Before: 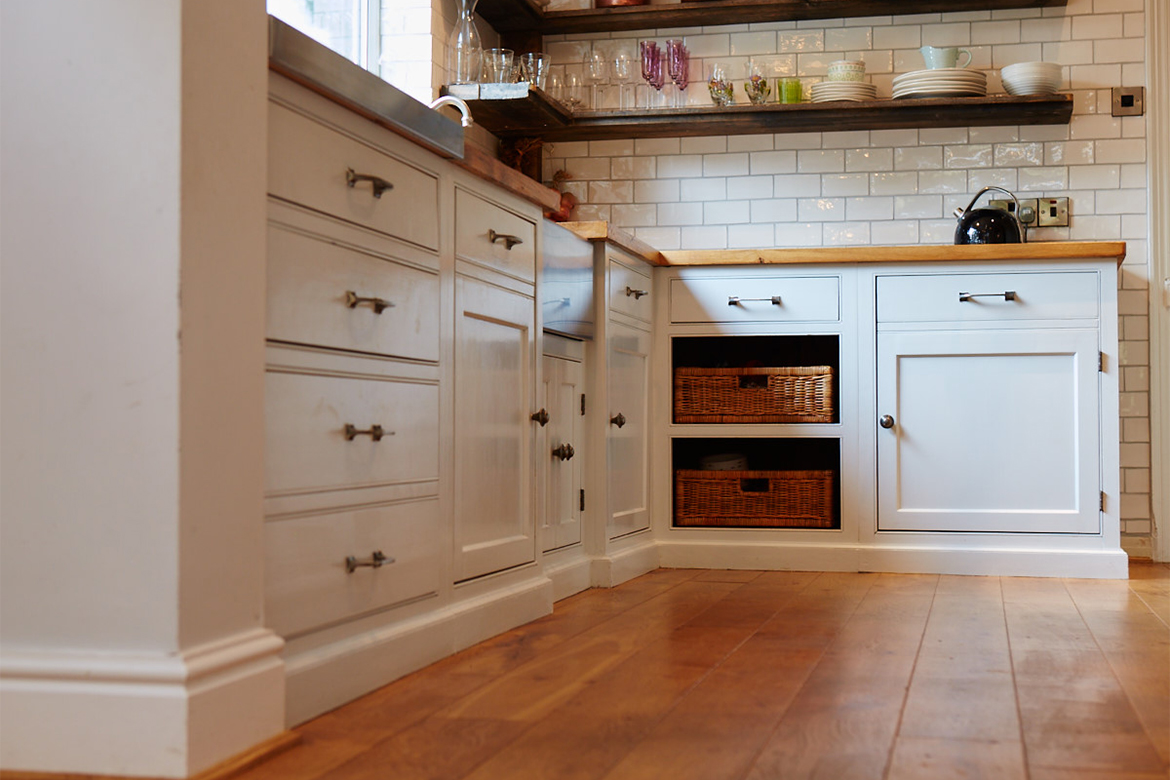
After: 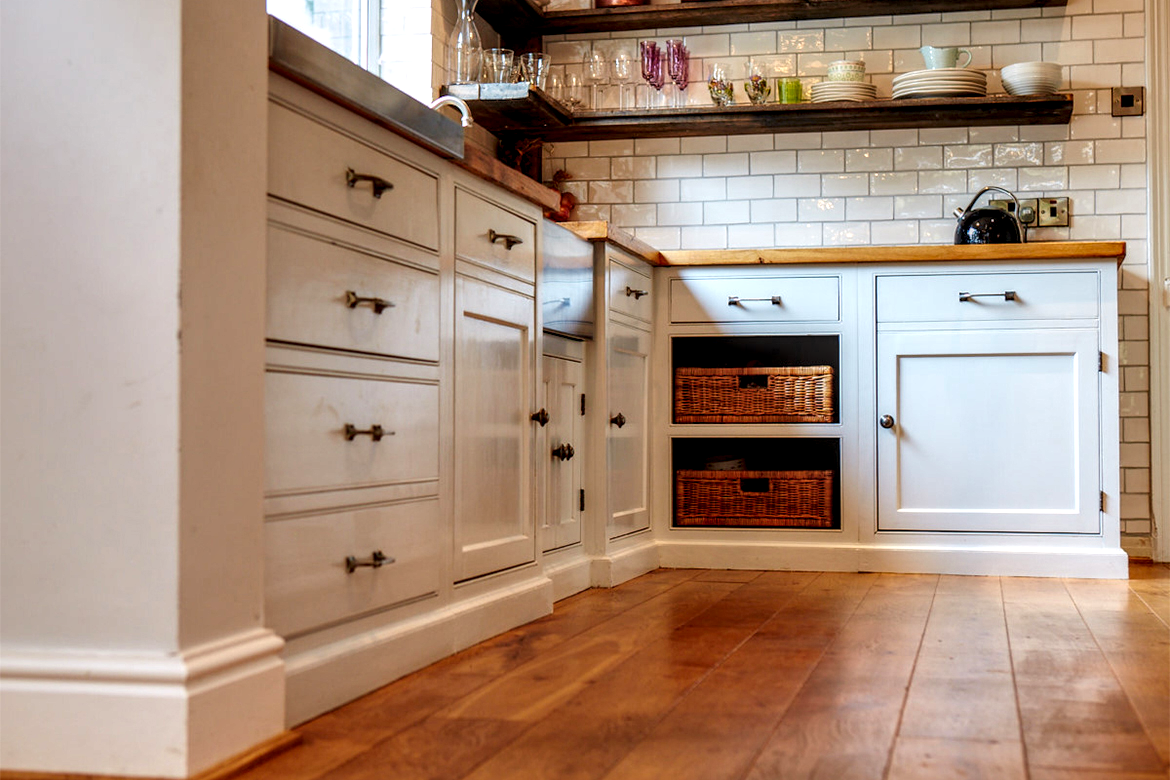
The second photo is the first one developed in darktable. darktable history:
local contrast: highlights 12%, shadows 38%, detail 183%, midtone range 0.471
contrast brightness saturation: brightness 0.09, saturation 0.19
